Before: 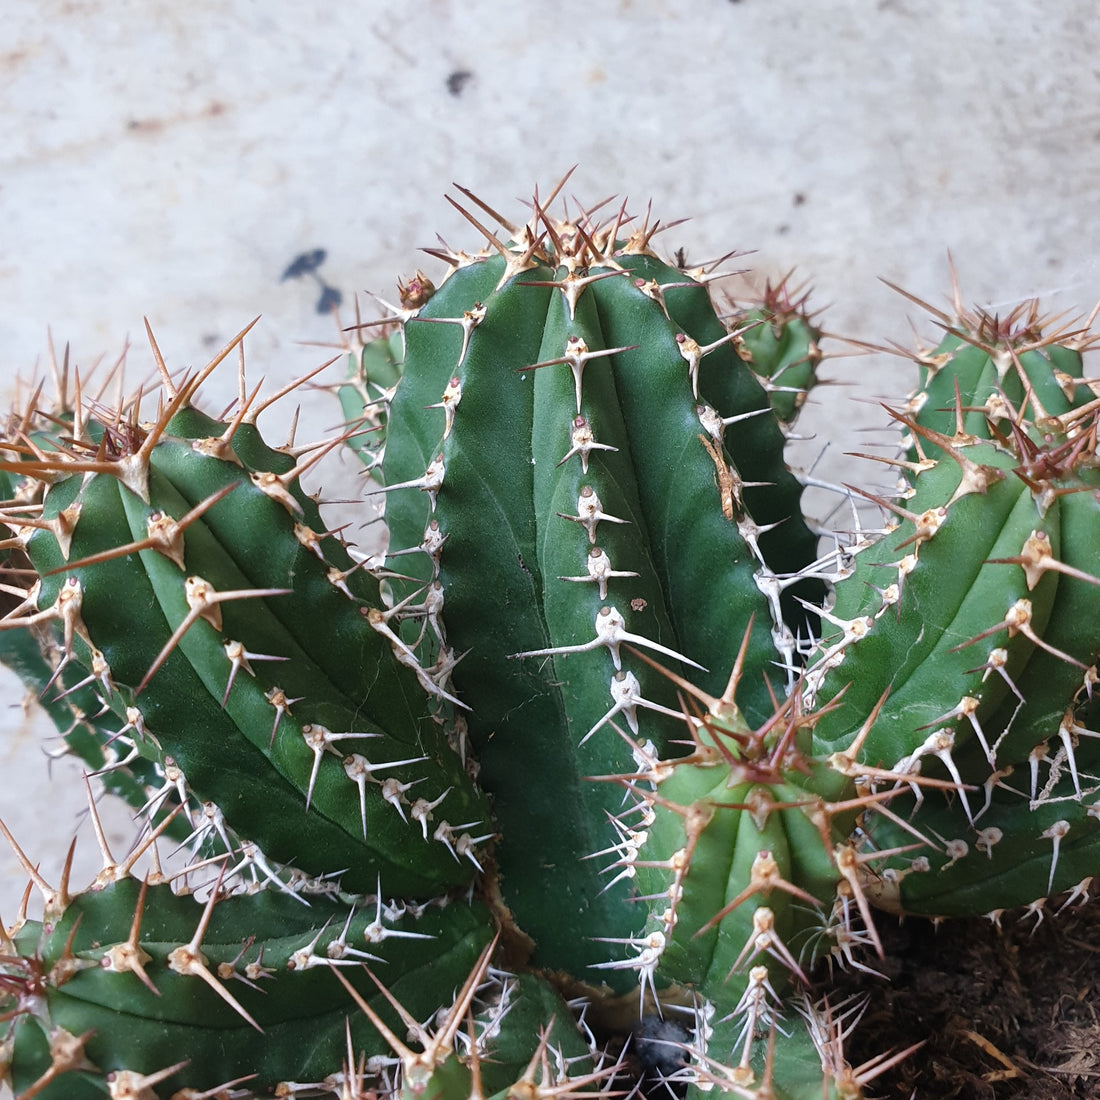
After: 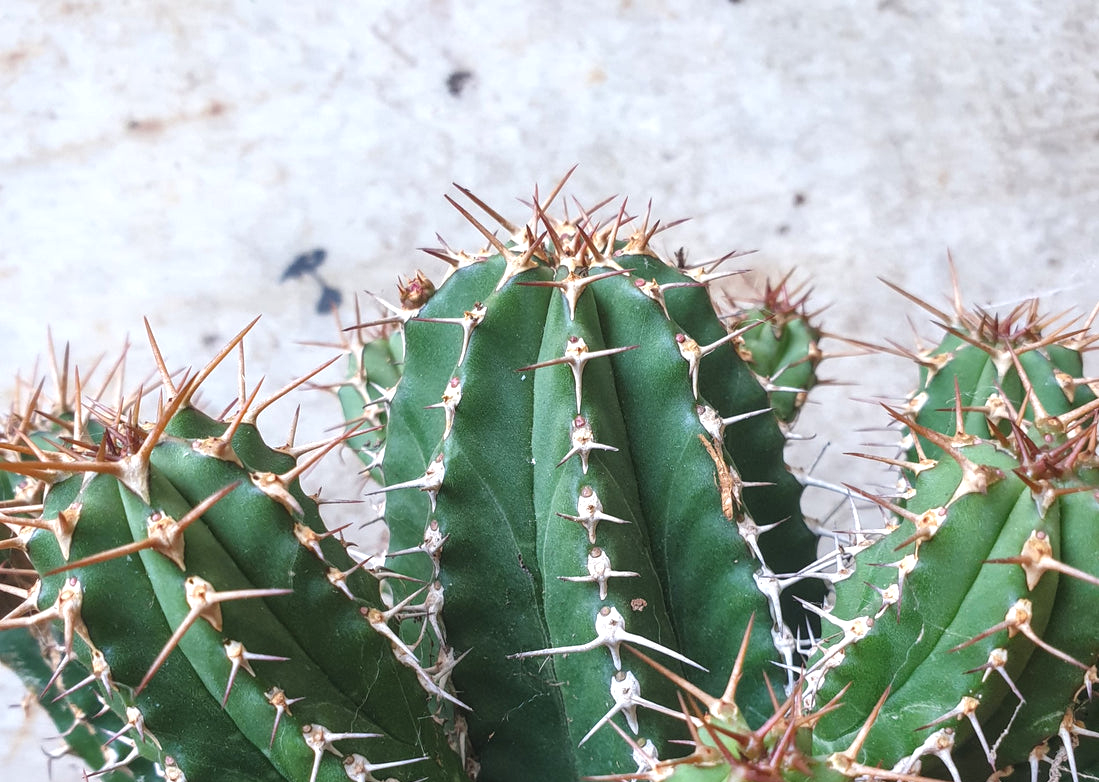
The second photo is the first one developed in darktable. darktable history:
contrast brightness saturation: contrast -0.113
crop: right 0%, bottom 28.839%
exposure: black level correction 0, exposure 0.499 EV, compensate exposure bias true, compensate highlight preservation false
local contrast: on, module defaults
